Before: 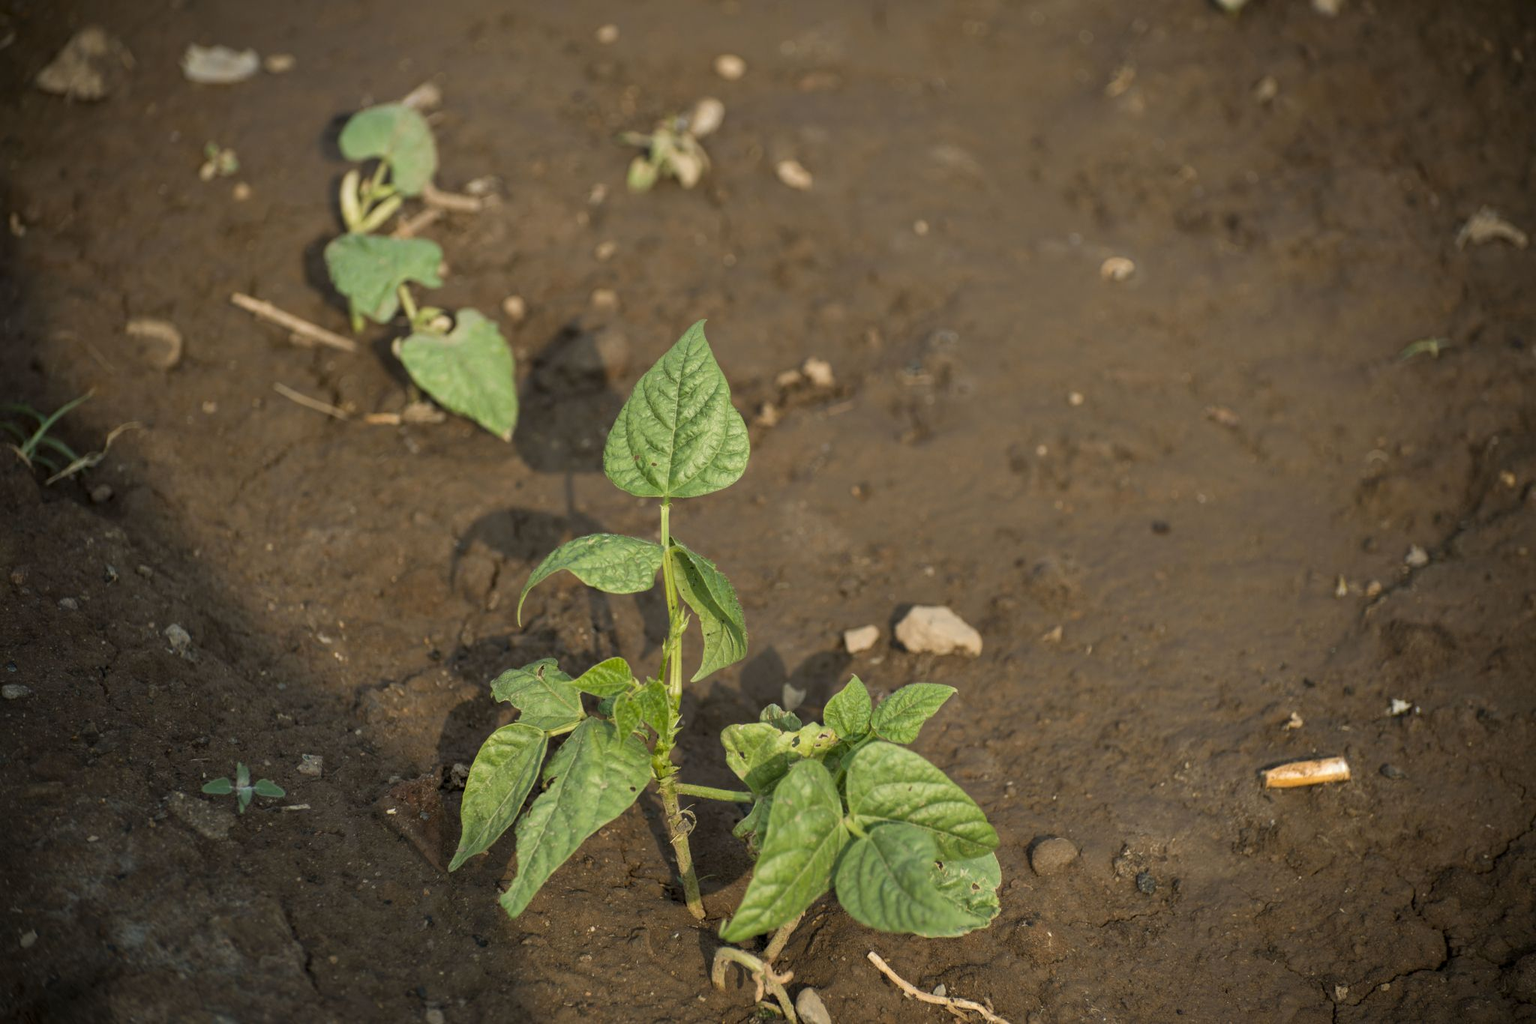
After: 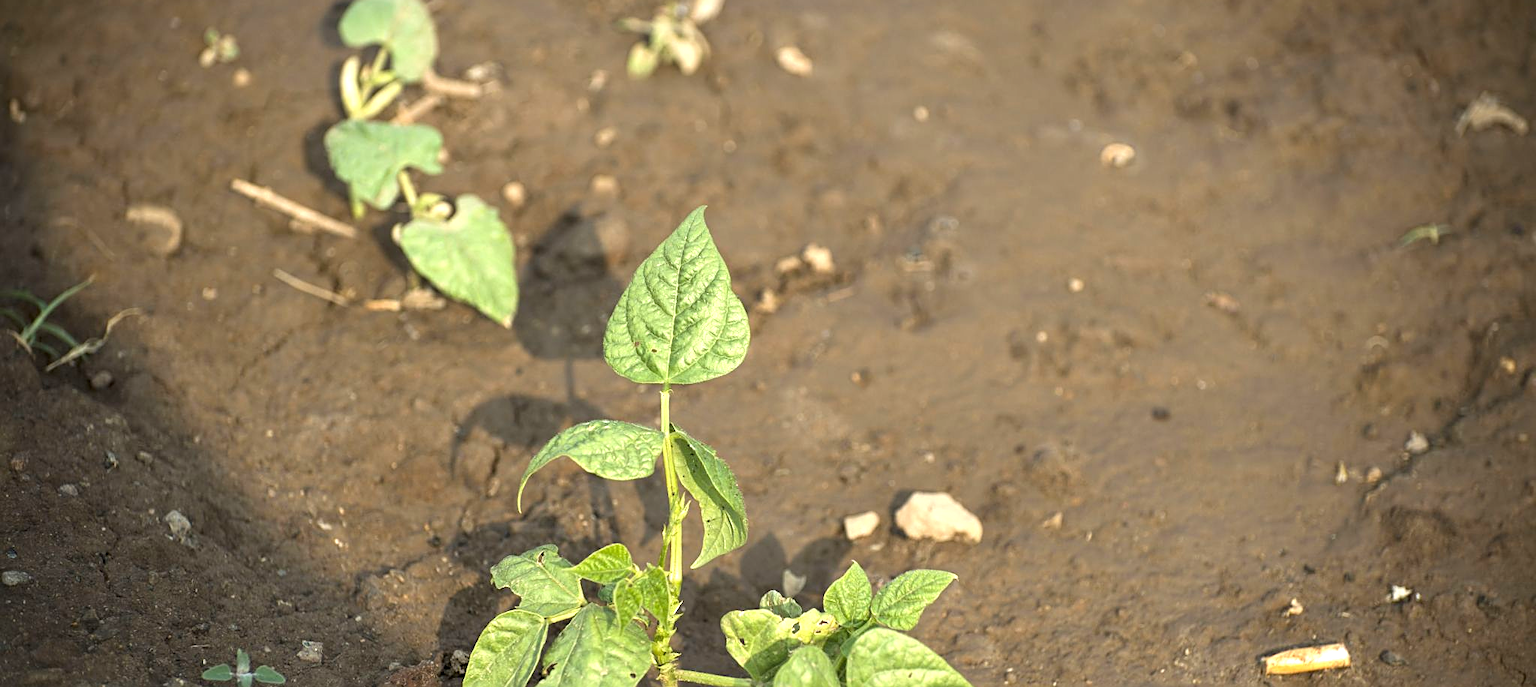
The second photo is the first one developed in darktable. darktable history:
exposure: black level correction 0, exposure 1.098 EV, compensate highlight preservation false
sharpen: on, module defaults
crop: top 11.16%, bottom 21.694%
